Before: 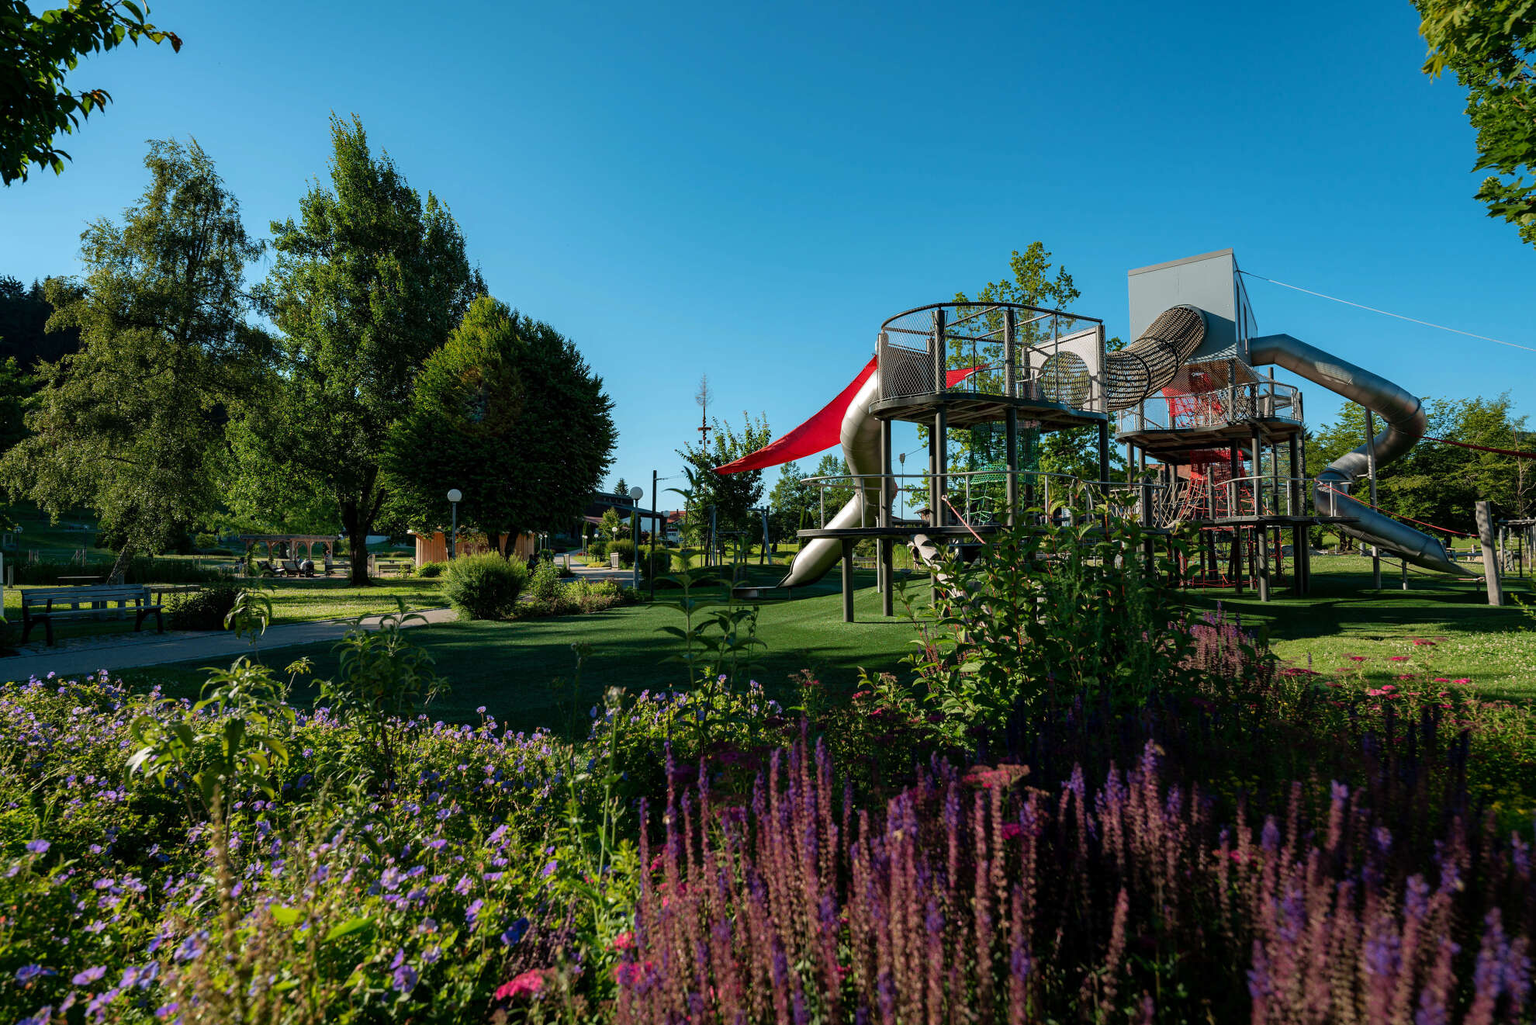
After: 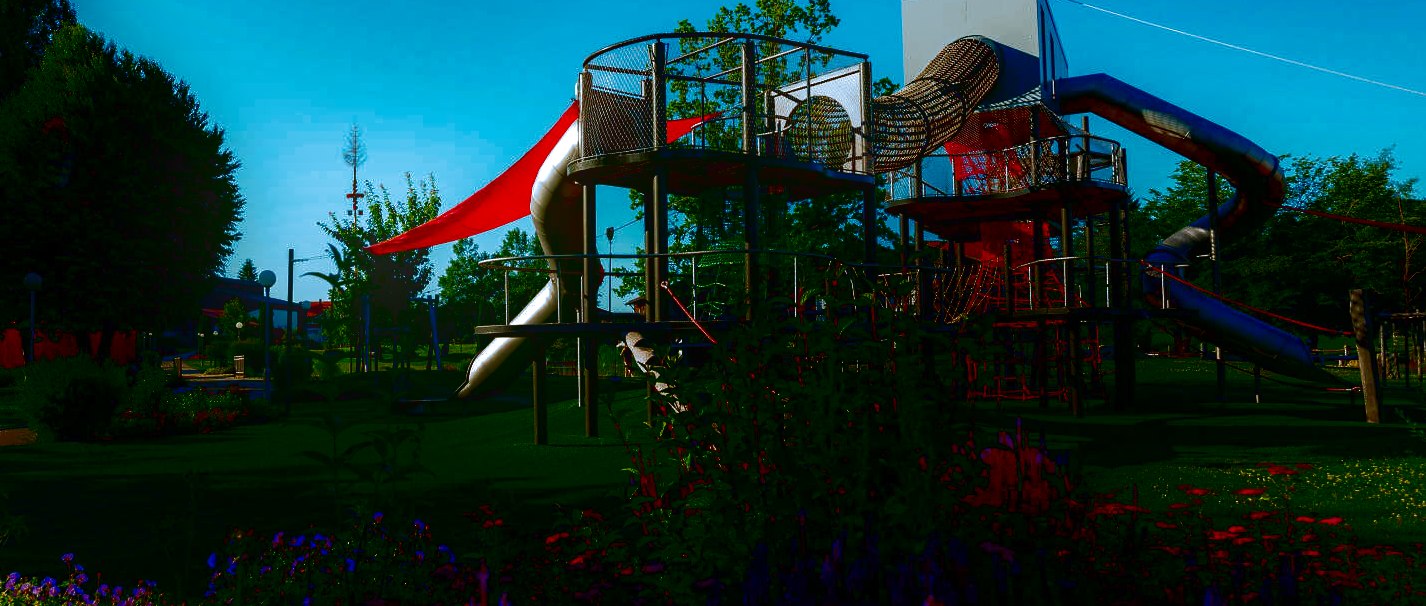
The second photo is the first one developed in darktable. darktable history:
crop and rotate: left 27.938%, top 27.046%, bottom 27.046%
split-toning: shadows › hue 351.18°, shadows › saturation 0.86, highlights › hue 218.82°, highlights › saturation 0.73, balance -19.167
bloom: on, module defaults
contrast brightness saturation: brightness -1, saturation 1
local contrast: mode bilateral grid, contrast 70, coarseness 75, detail 180%, midtone range 0.2
shadows and highlights: shadows -88.03, highlights -35.45, shadows color adjustment 99.15%, highlights color adjustment 0%, soften with gaussian
base curve: curves: ch0 [(0, 0.007) (0.028, 0.063) (0.121, 0.311) (0.46, 0.743) (0.859, 0.957) (1, 1)], preserve colors none
